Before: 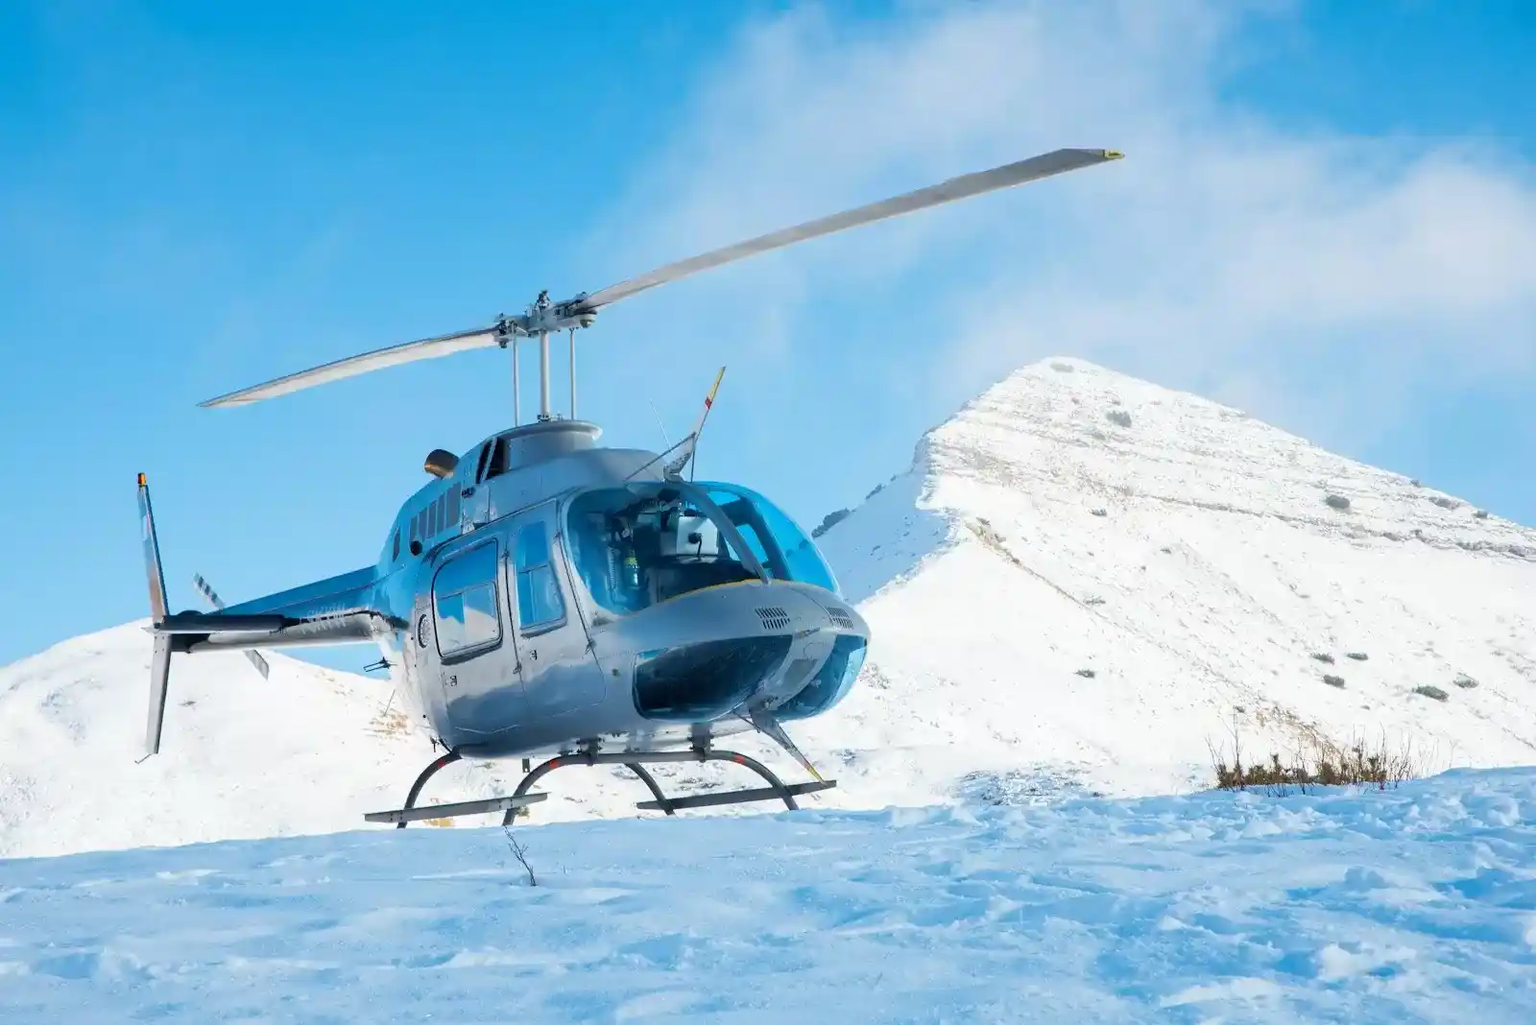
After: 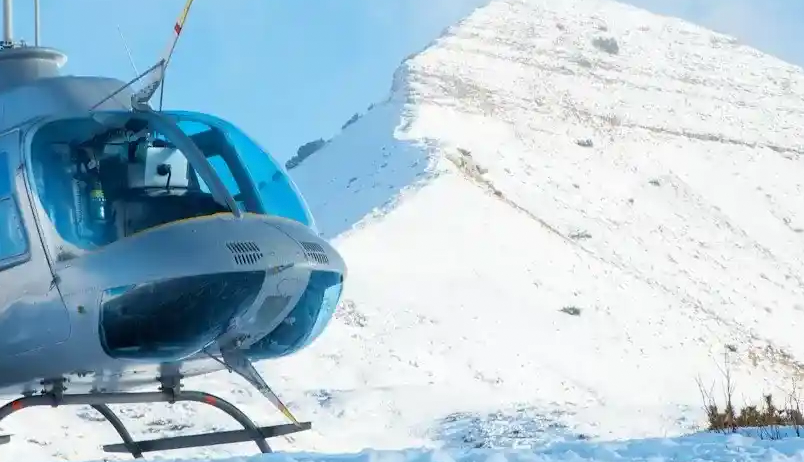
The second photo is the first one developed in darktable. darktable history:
crop: left 35.03%, top 36.625%, right 14.663%, bottom 20.057%
grain: coarseness 0.81 ISO, strength 1.34%, mid-tones bias 0%
